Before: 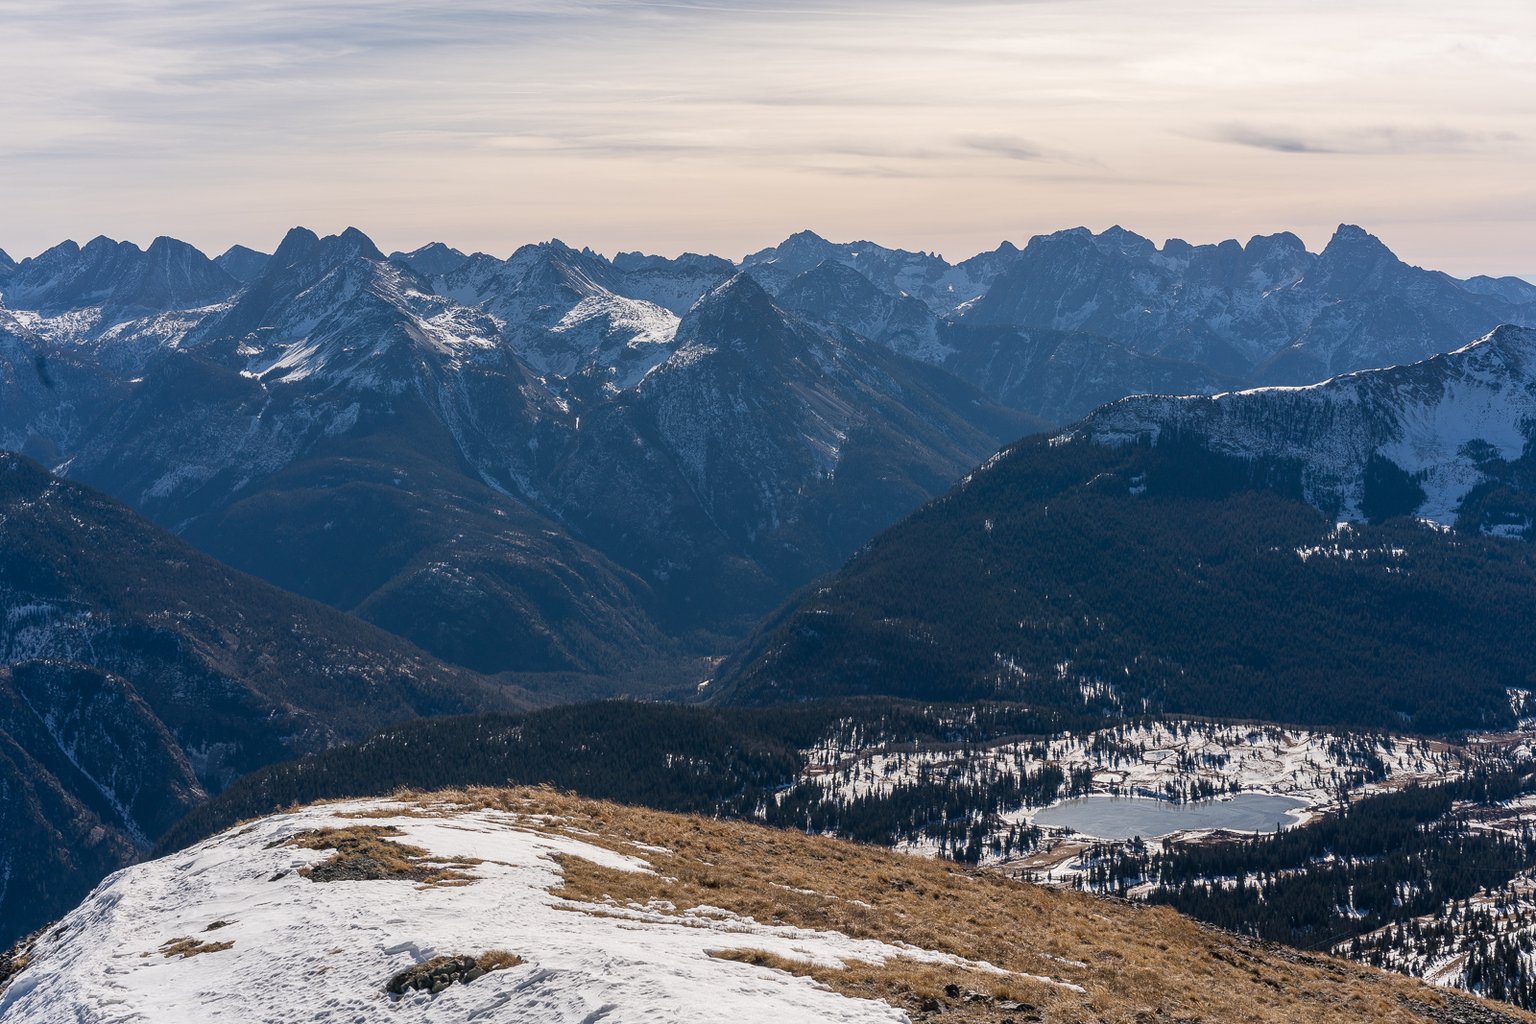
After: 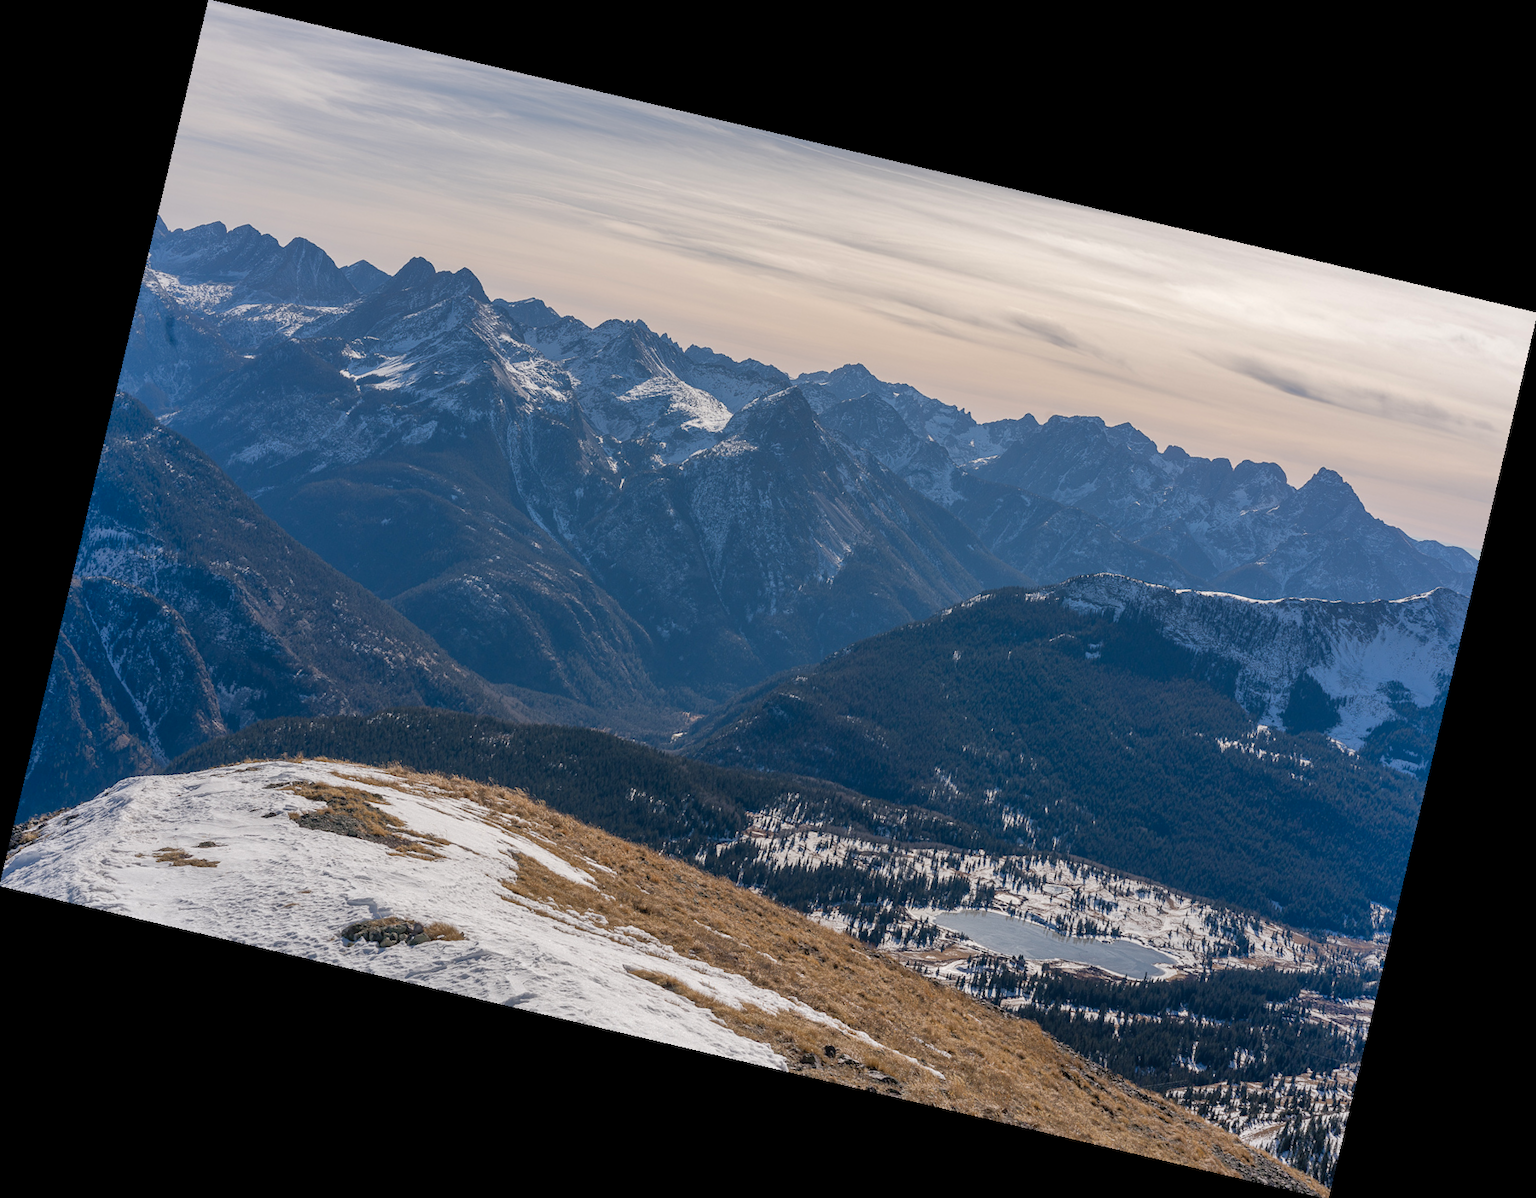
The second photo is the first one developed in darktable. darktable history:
shadows and highlights: on, module defaults
rotate and perspective: rotation 13.27°, automatic cropping off
